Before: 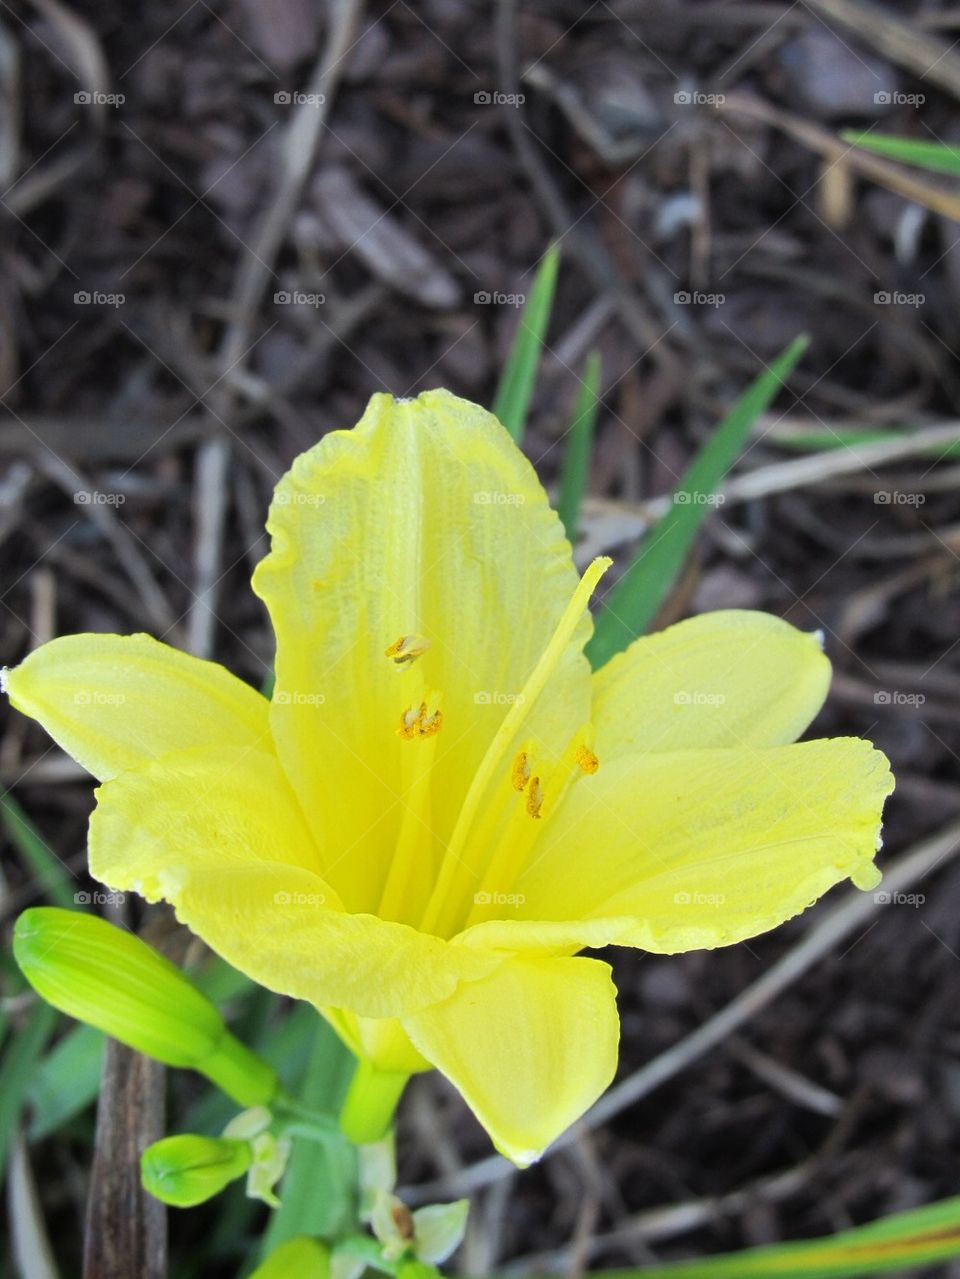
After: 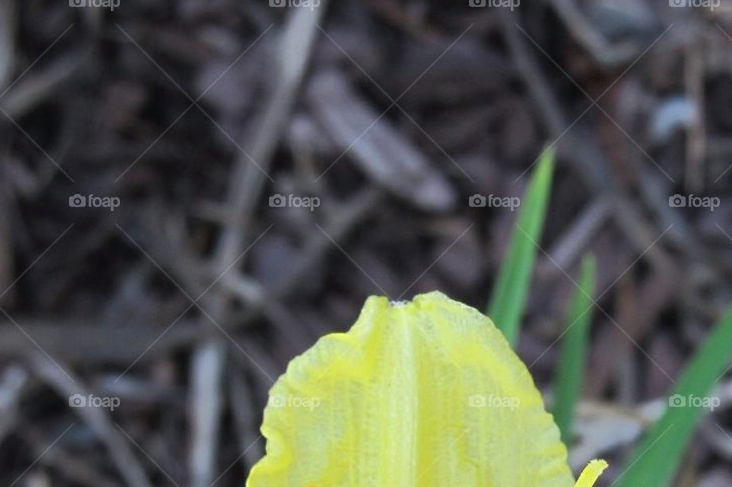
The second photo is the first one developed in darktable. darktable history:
color correction: highlights a* -0.137, highlights b* -5.91, shadows a* -0.137, shadows b* -0.137
crop: left 0.579%, top 7.627%, right 23.167%, bottom 54.275%
